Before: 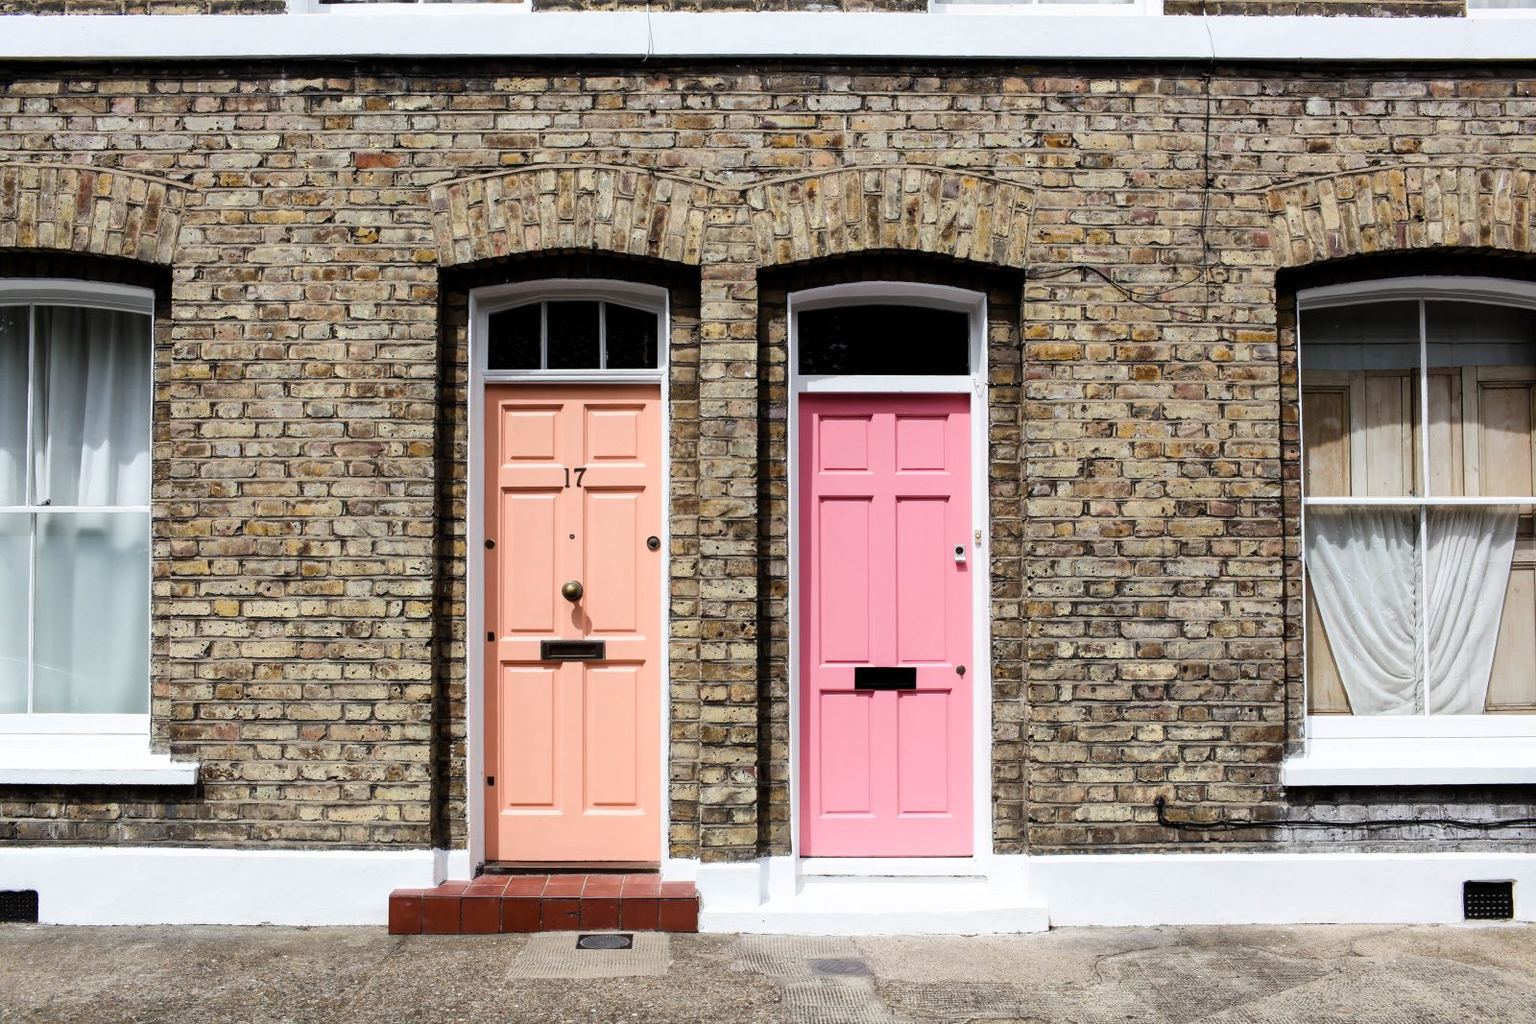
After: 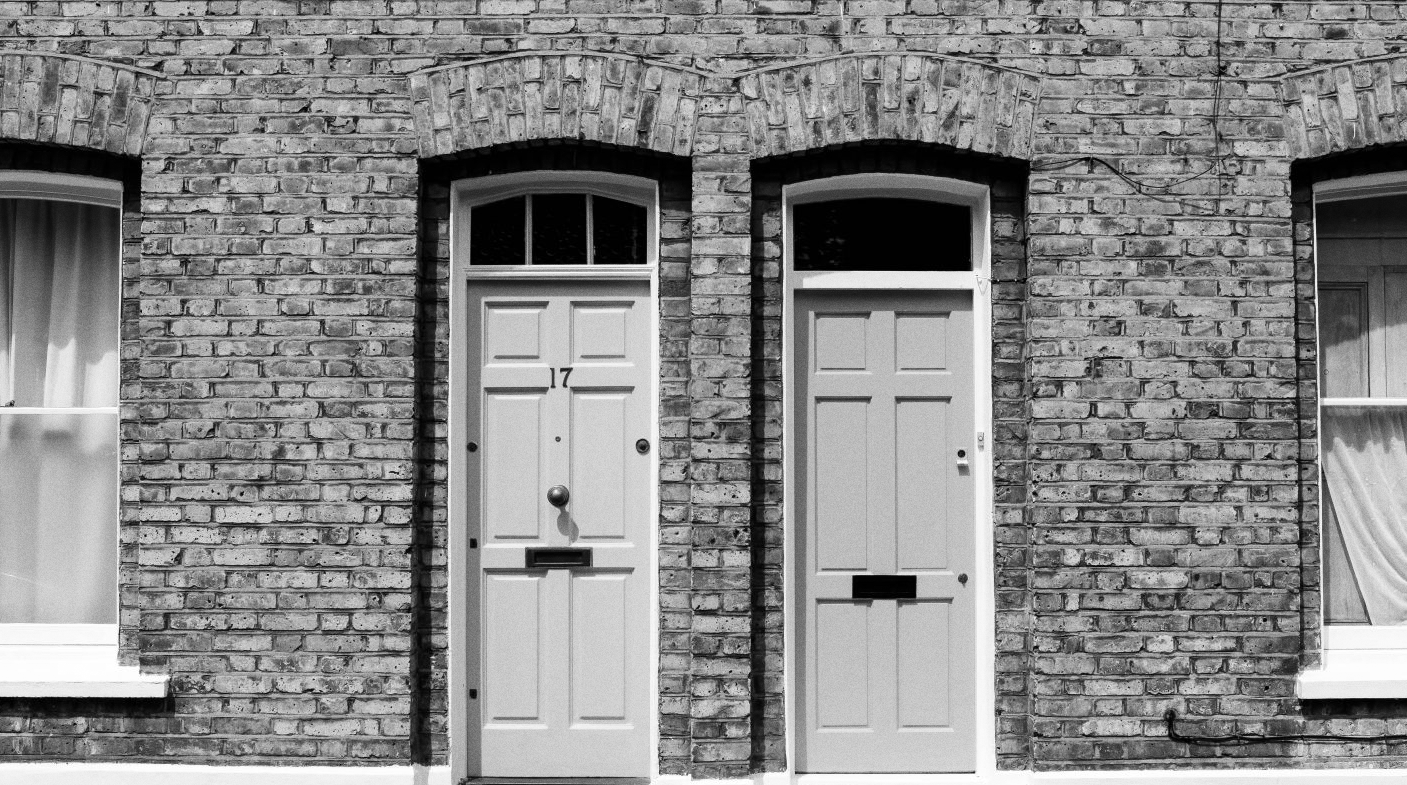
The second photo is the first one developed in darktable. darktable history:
monochrome: on, module defaults
crop and rotate: left 2.425%, top 11.305%, right 9.6%, bottom 15.08%
grain: coarseness 3.21 ISO
exposure: compensate highlight preservation false
